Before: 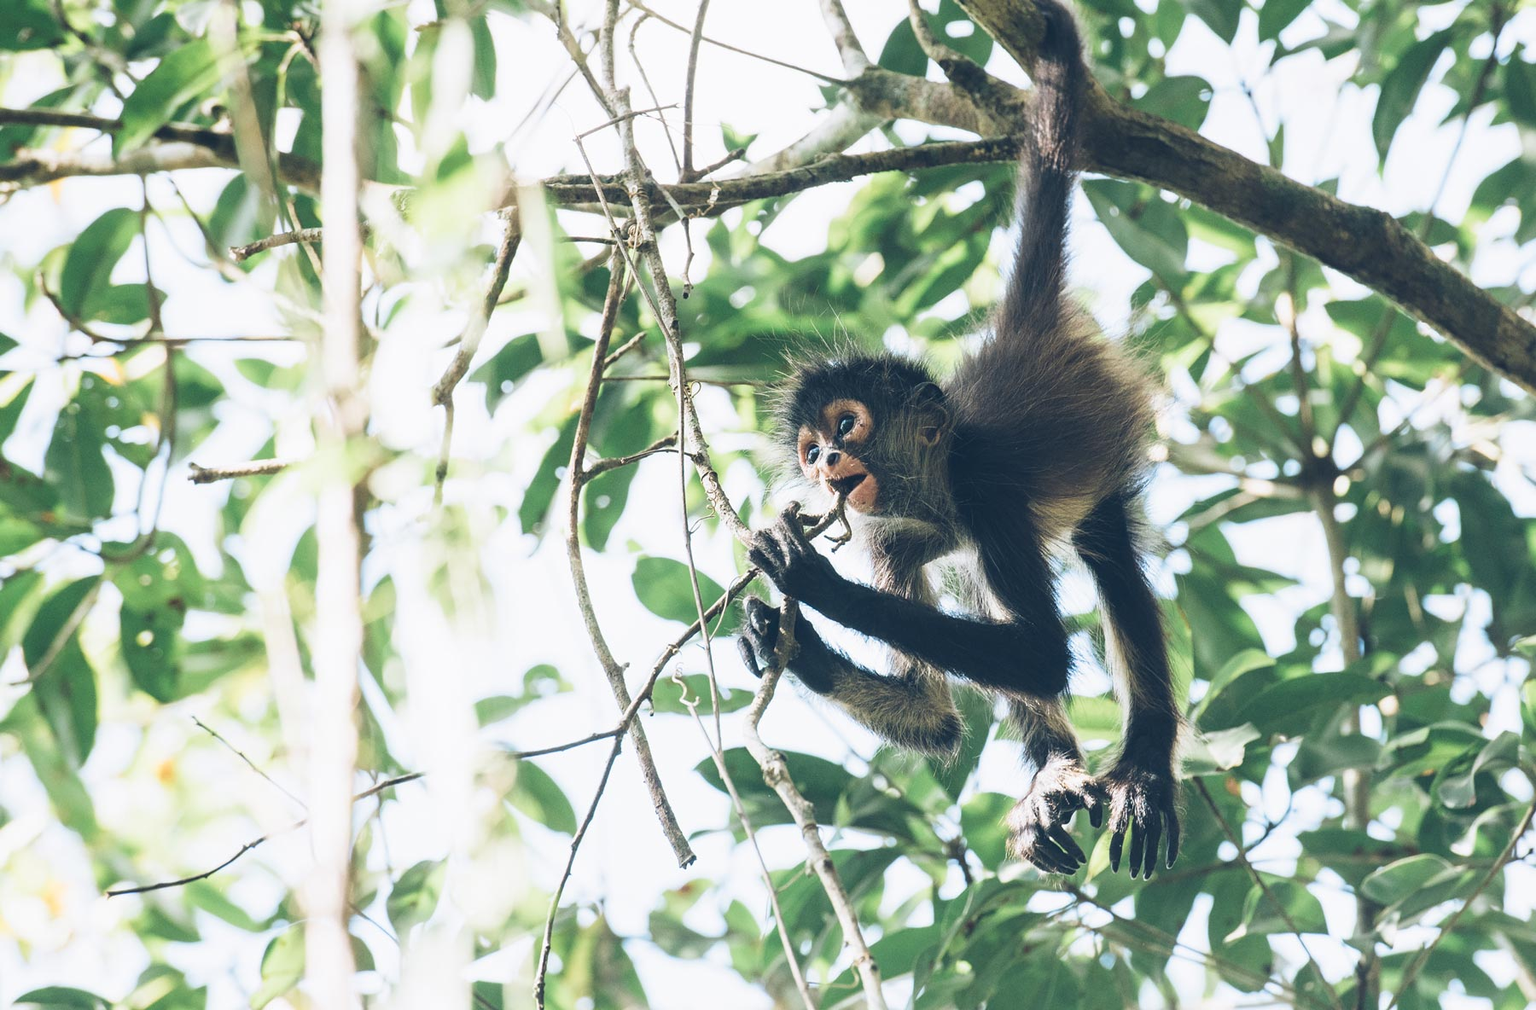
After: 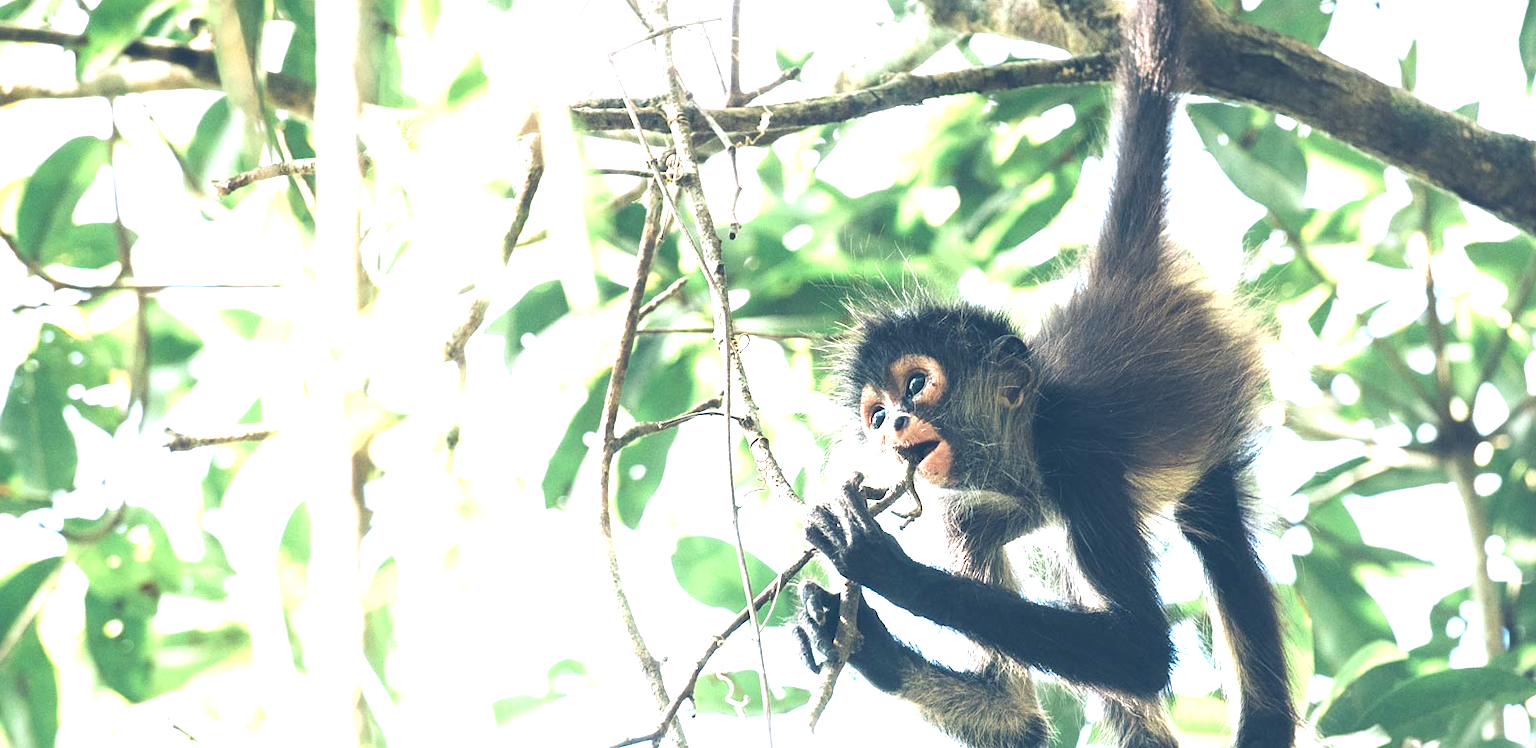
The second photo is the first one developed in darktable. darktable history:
exposure: black level correction 0, exposure 1.102 EV, compensate highlight preservation false
crop: left 3.014%, top 8.889%, right 9.621%, bottom 26.336%
